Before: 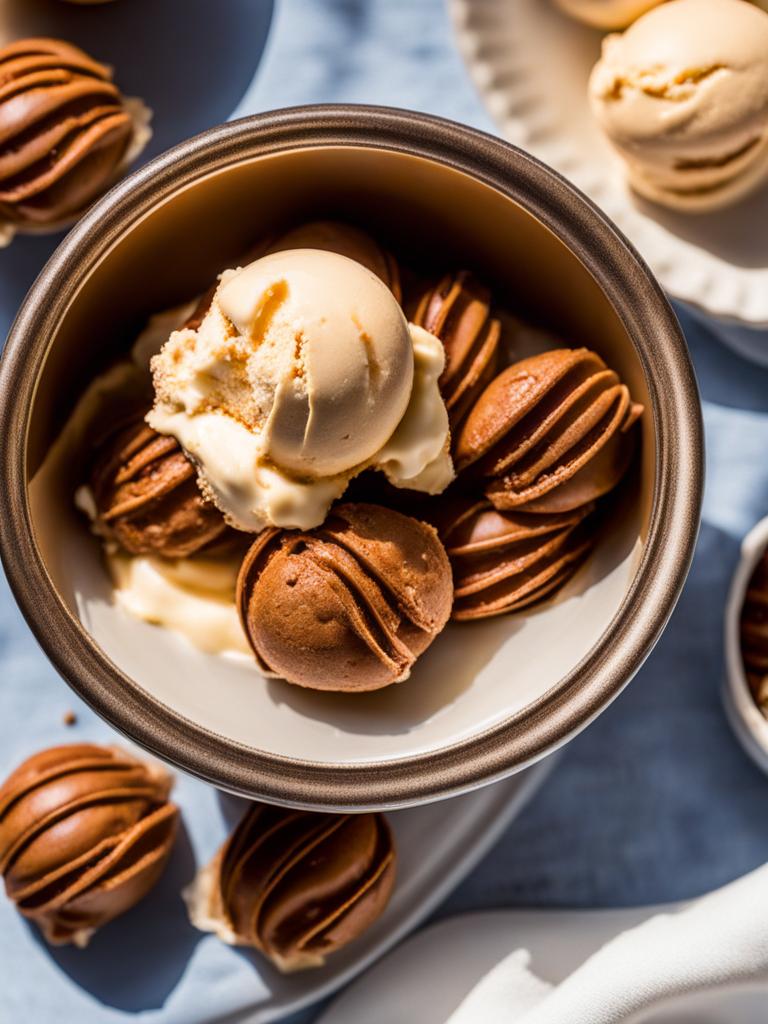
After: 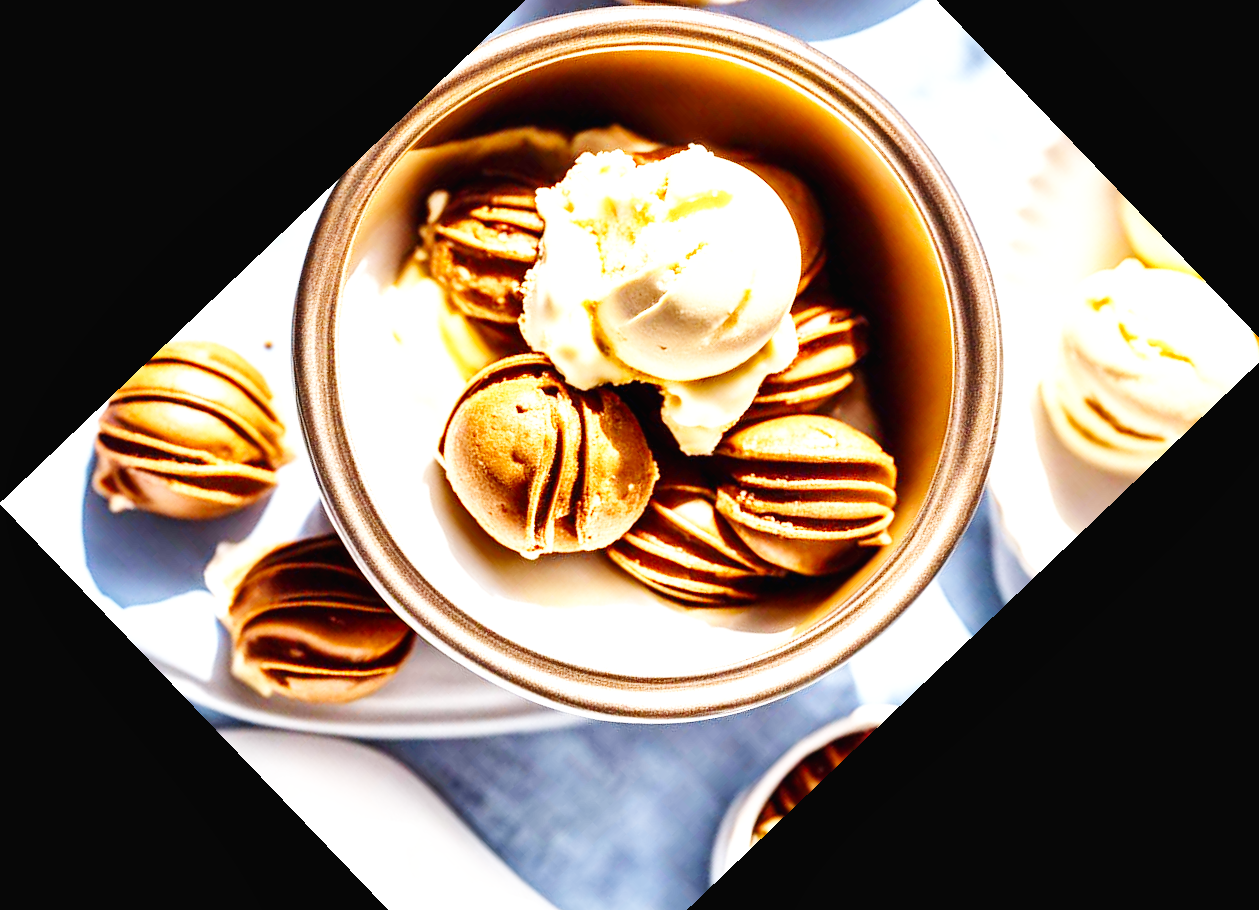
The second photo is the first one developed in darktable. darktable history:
crop and rotate: angle -46.26°, top 16.234%, right 0.912%, bottom 11.704%
base curve: curves: ch0 [(0, 0.003) (0.001, 0.002) (0.006, 0.004) (0.02, 0.022) (0.048, 0.086) (0.094, 0.234) (0.162, 0.431) (0.258, 0.629) (0.385, 0.8) (0.548, 0.918) (0.751, 0.988) (1, 1)], preserve colors none
shadows and highlights: shadows 25, highlights -48, soften with gaussian
exposure: black level correction 0, exposure 1.388 EV, compensate exposure bias true, compensate highlight preservation false
